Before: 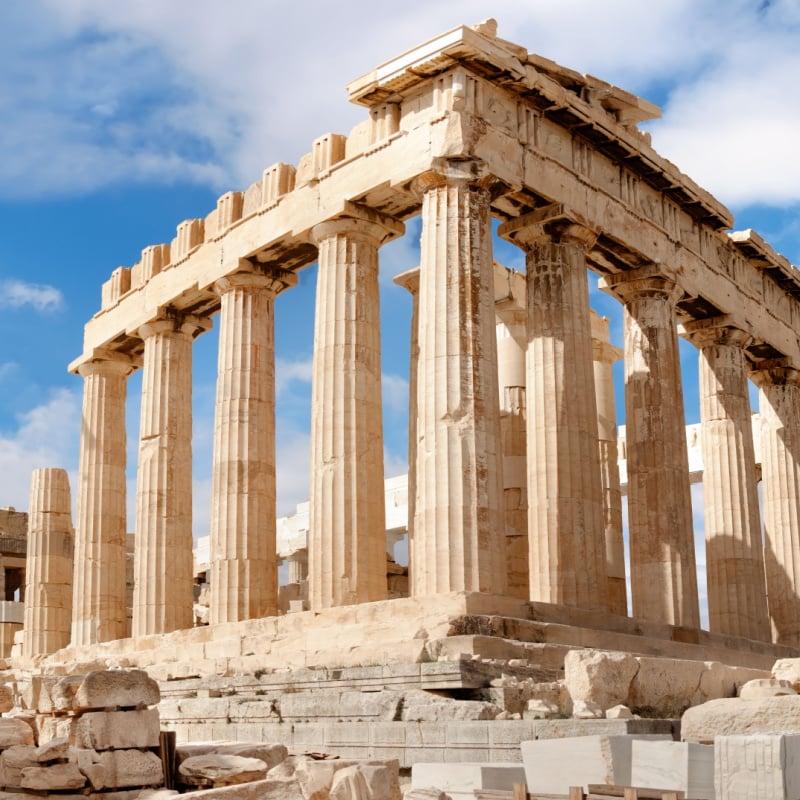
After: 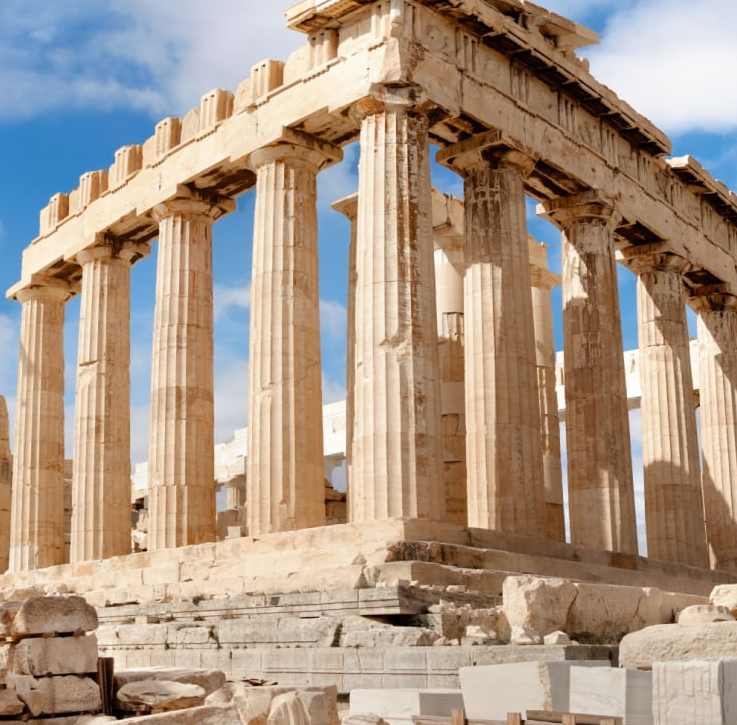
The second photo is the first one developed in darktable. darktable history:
crop and rotate: left 7.873%, top 9.281%
